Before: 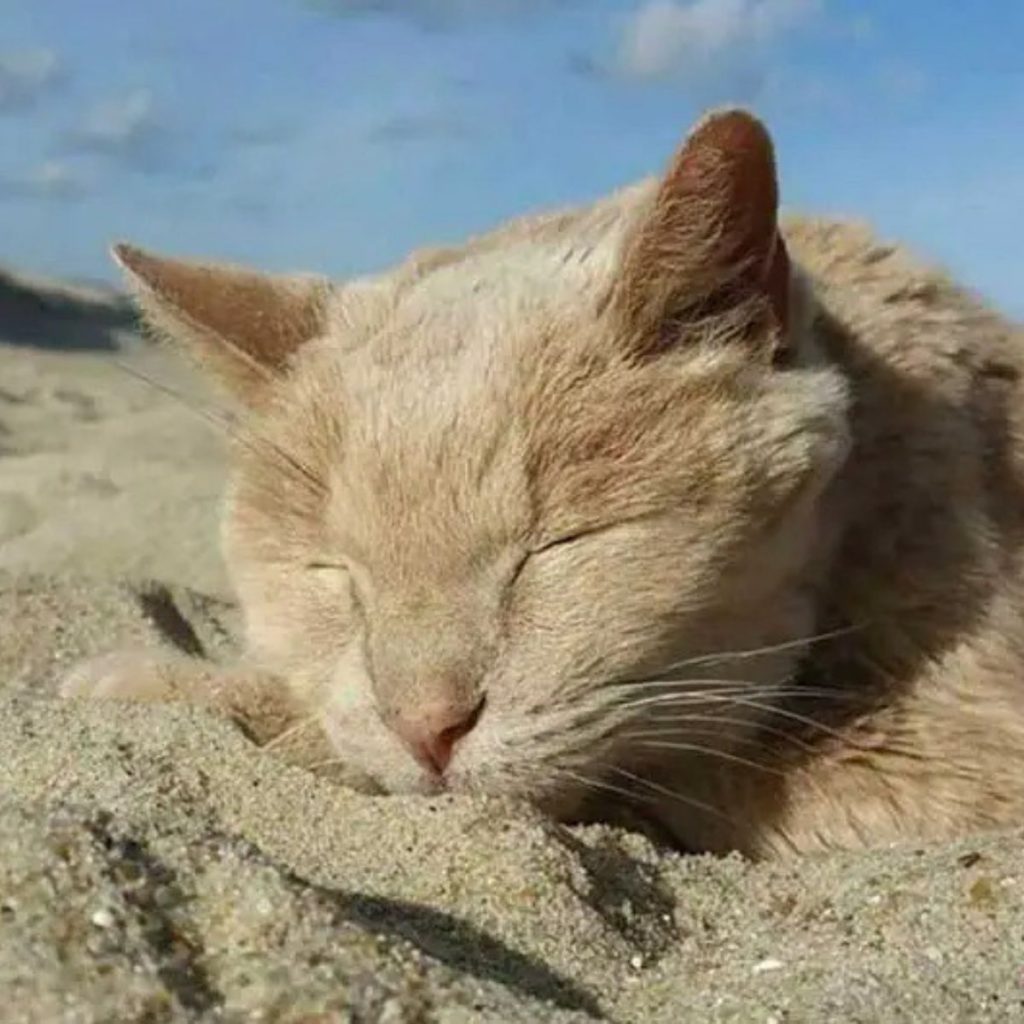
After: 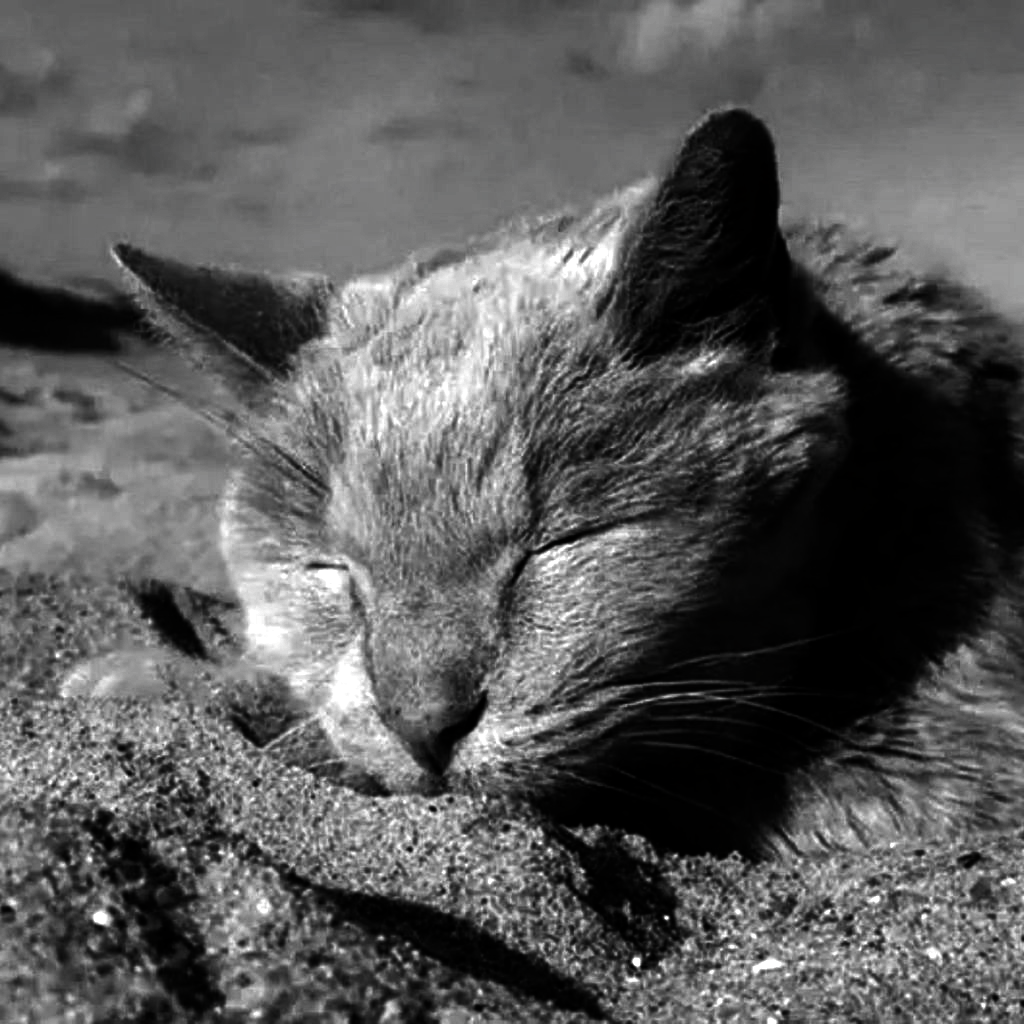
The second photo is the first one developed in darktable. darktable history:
contrast brightness saturation: contrast 0.021, brightness -0.987, saturation -0.999
tone equalizer: -8 EV -0.749 EV, -7 EV -0.695 EV, -6 EV -0.608 EV, -5 EV -0.418 EV, -3 EV 0.392 EV, -2 EV 0.6 EV, -1 EV 0.686 EV, +0 EV 0.752 EV, edges refinement/feathering 500, mask exposure compensation -1.57 EV, preserve details no
